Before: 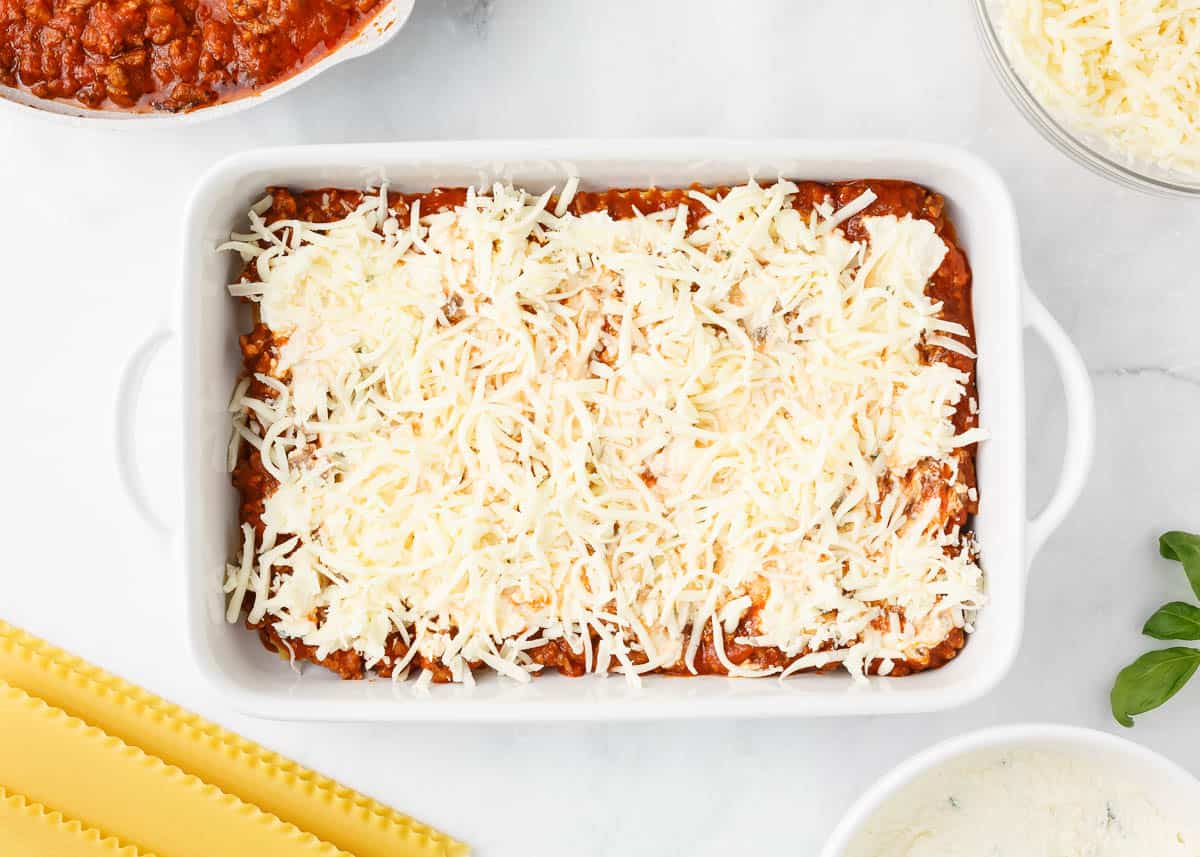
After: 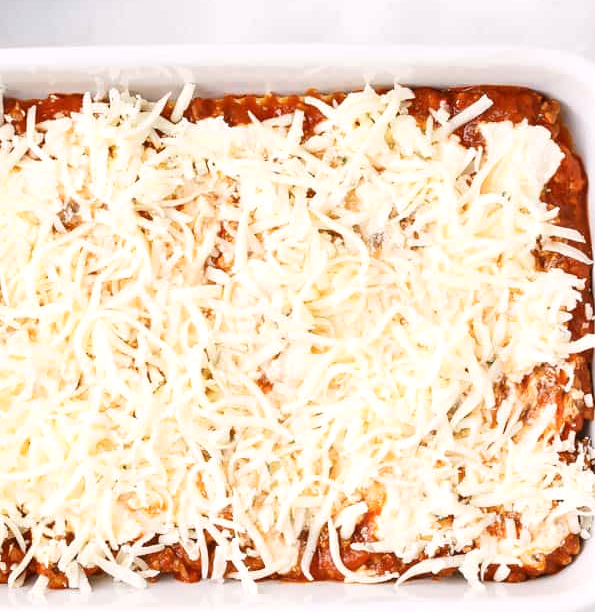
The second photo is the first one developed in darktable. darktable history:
exposure: exposure 0.129 EV, compensate highlight preservation false
color correction: highlights a* 3.13, highlights b* -1.55, shadows a* -0.089, shadows b* 2.03, saturation 0.985
levels: black 0.057%
crop: left 32.064%, top 11.001%, right 18.334%, bottom 17.497%
